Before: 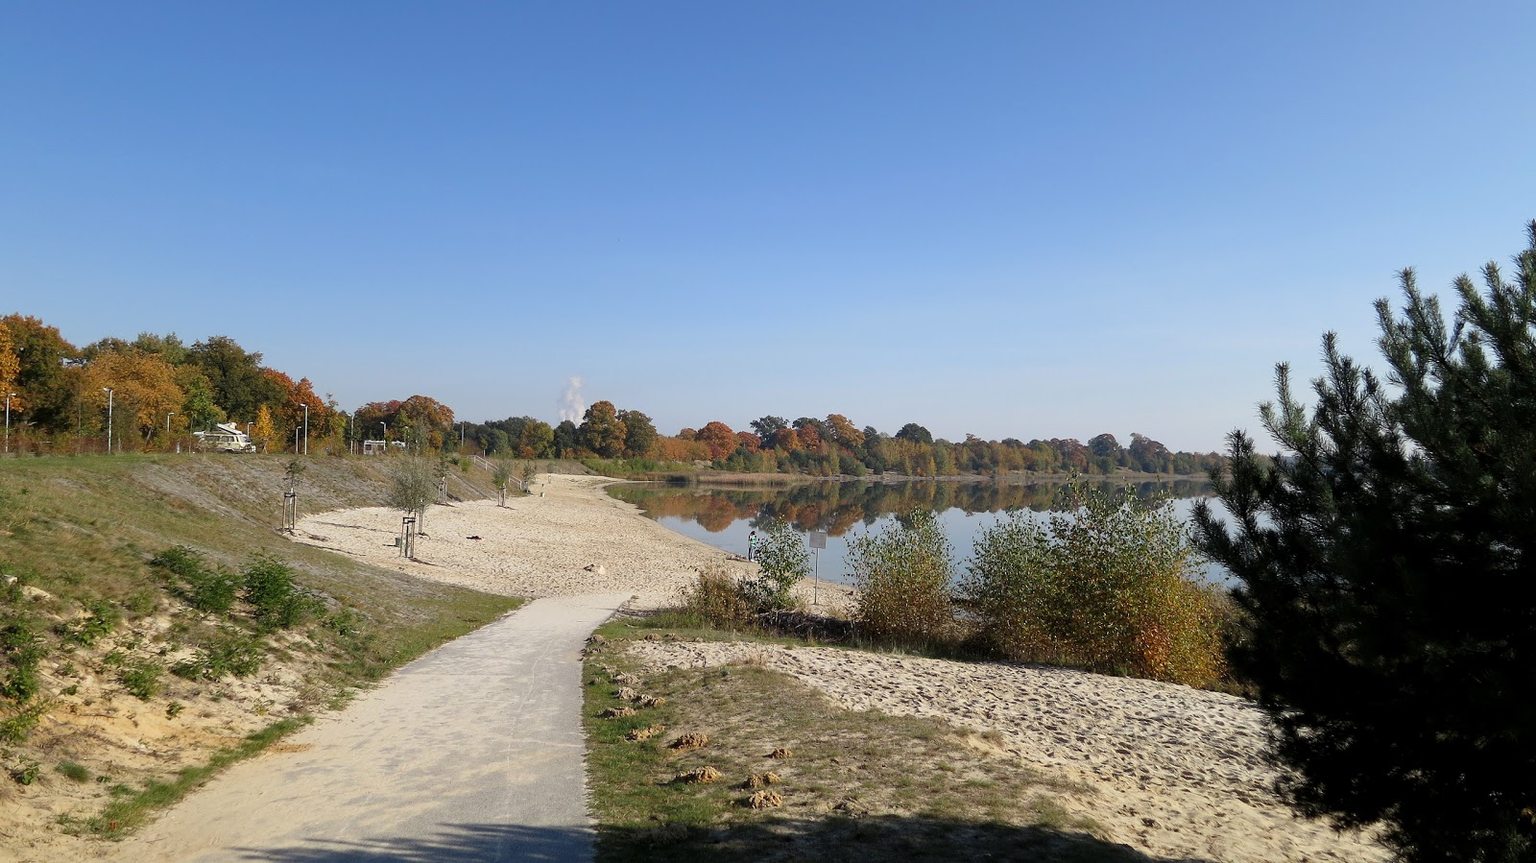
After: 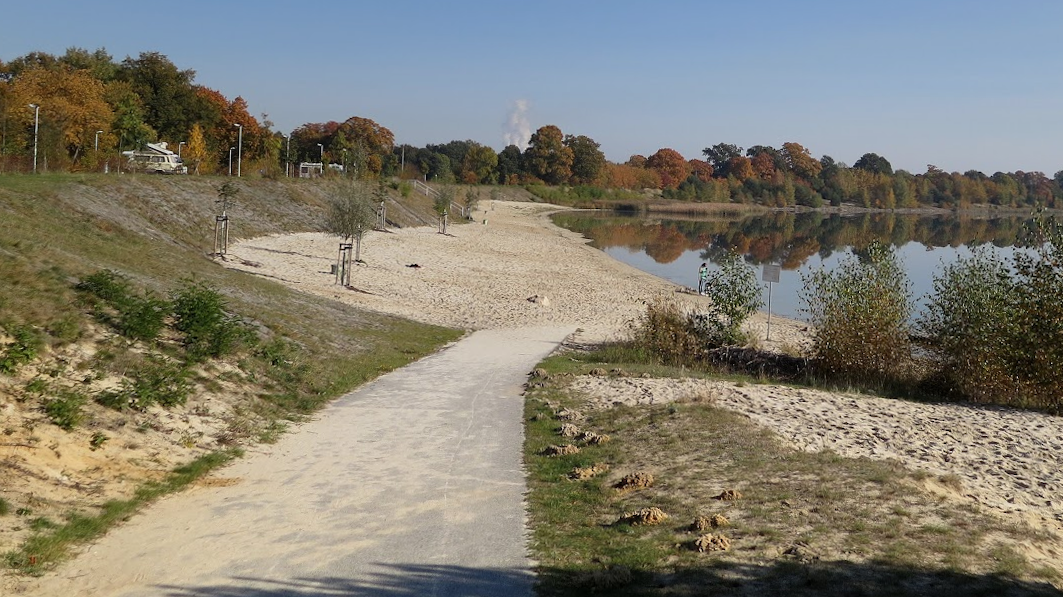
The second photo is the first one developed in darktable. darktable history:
crop and rotate: angle -0.82°, left 3.85%, top 31.828%, right 27.992%
graduated density: rotation -0.352°, offset 57.64
color balance rgb: shadows lift › luminance -10%, highlights gain › luminance 10%, saturation formula JzAzBz (2021)
